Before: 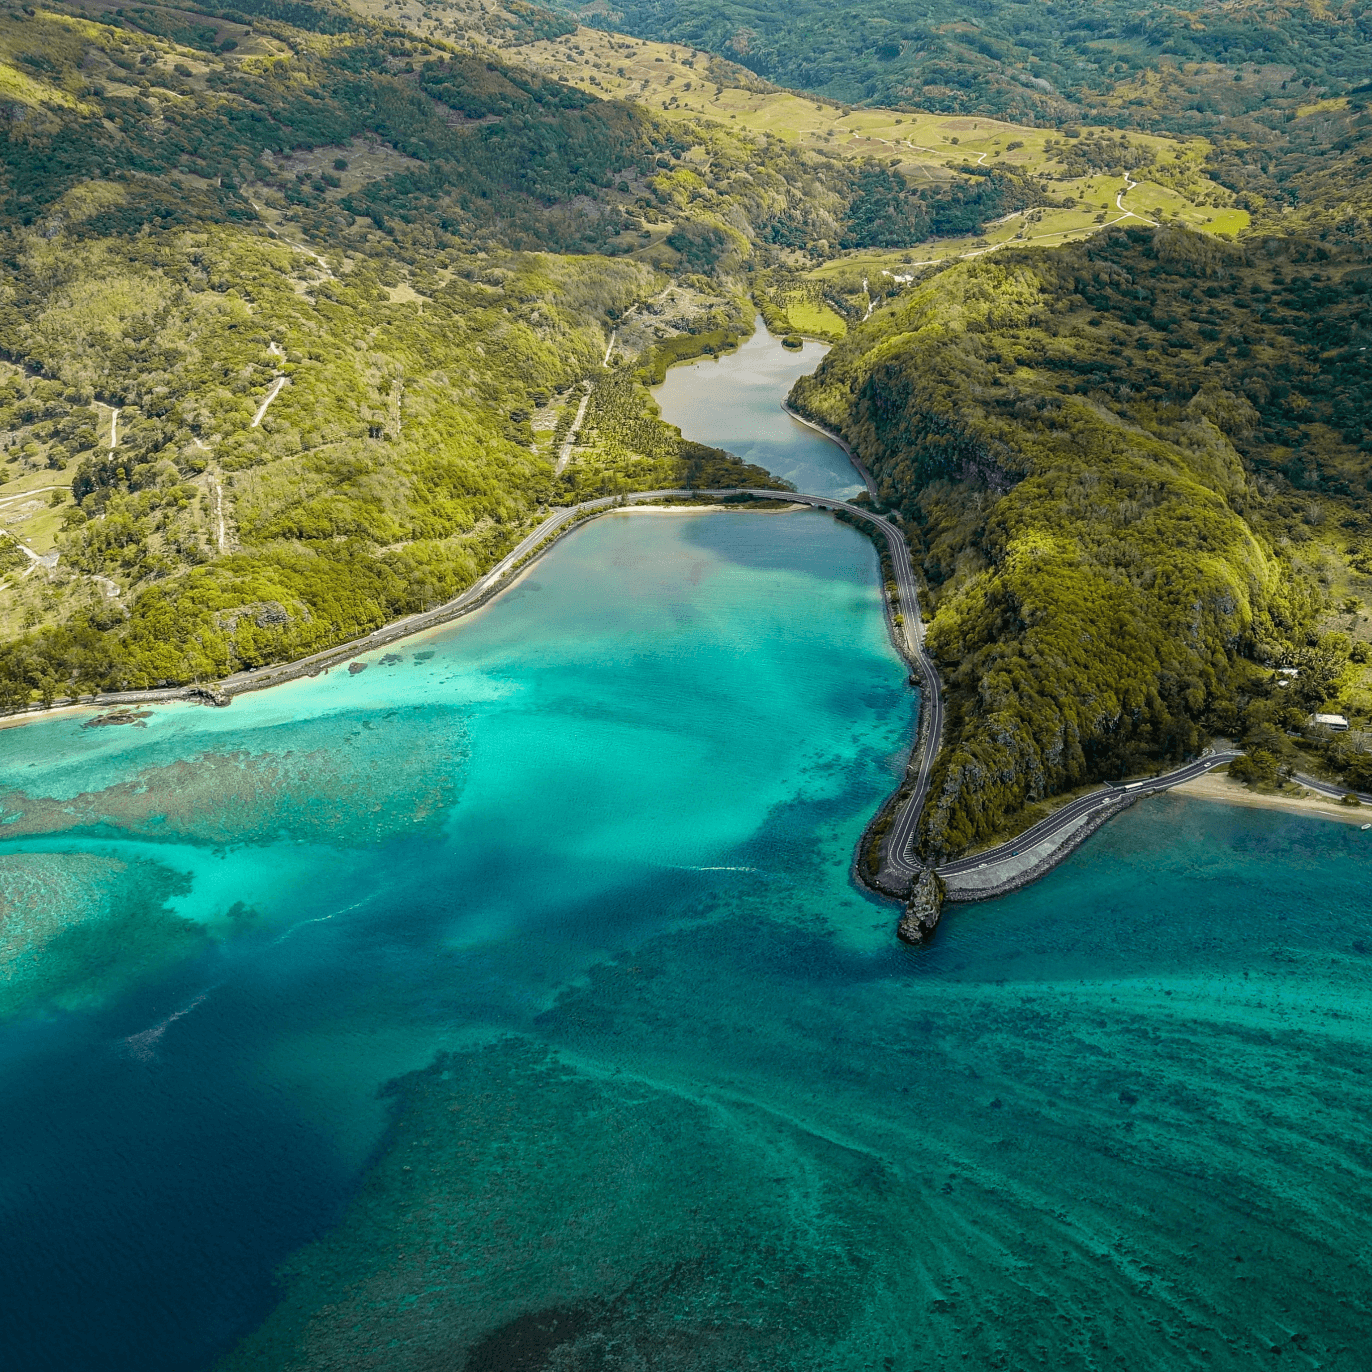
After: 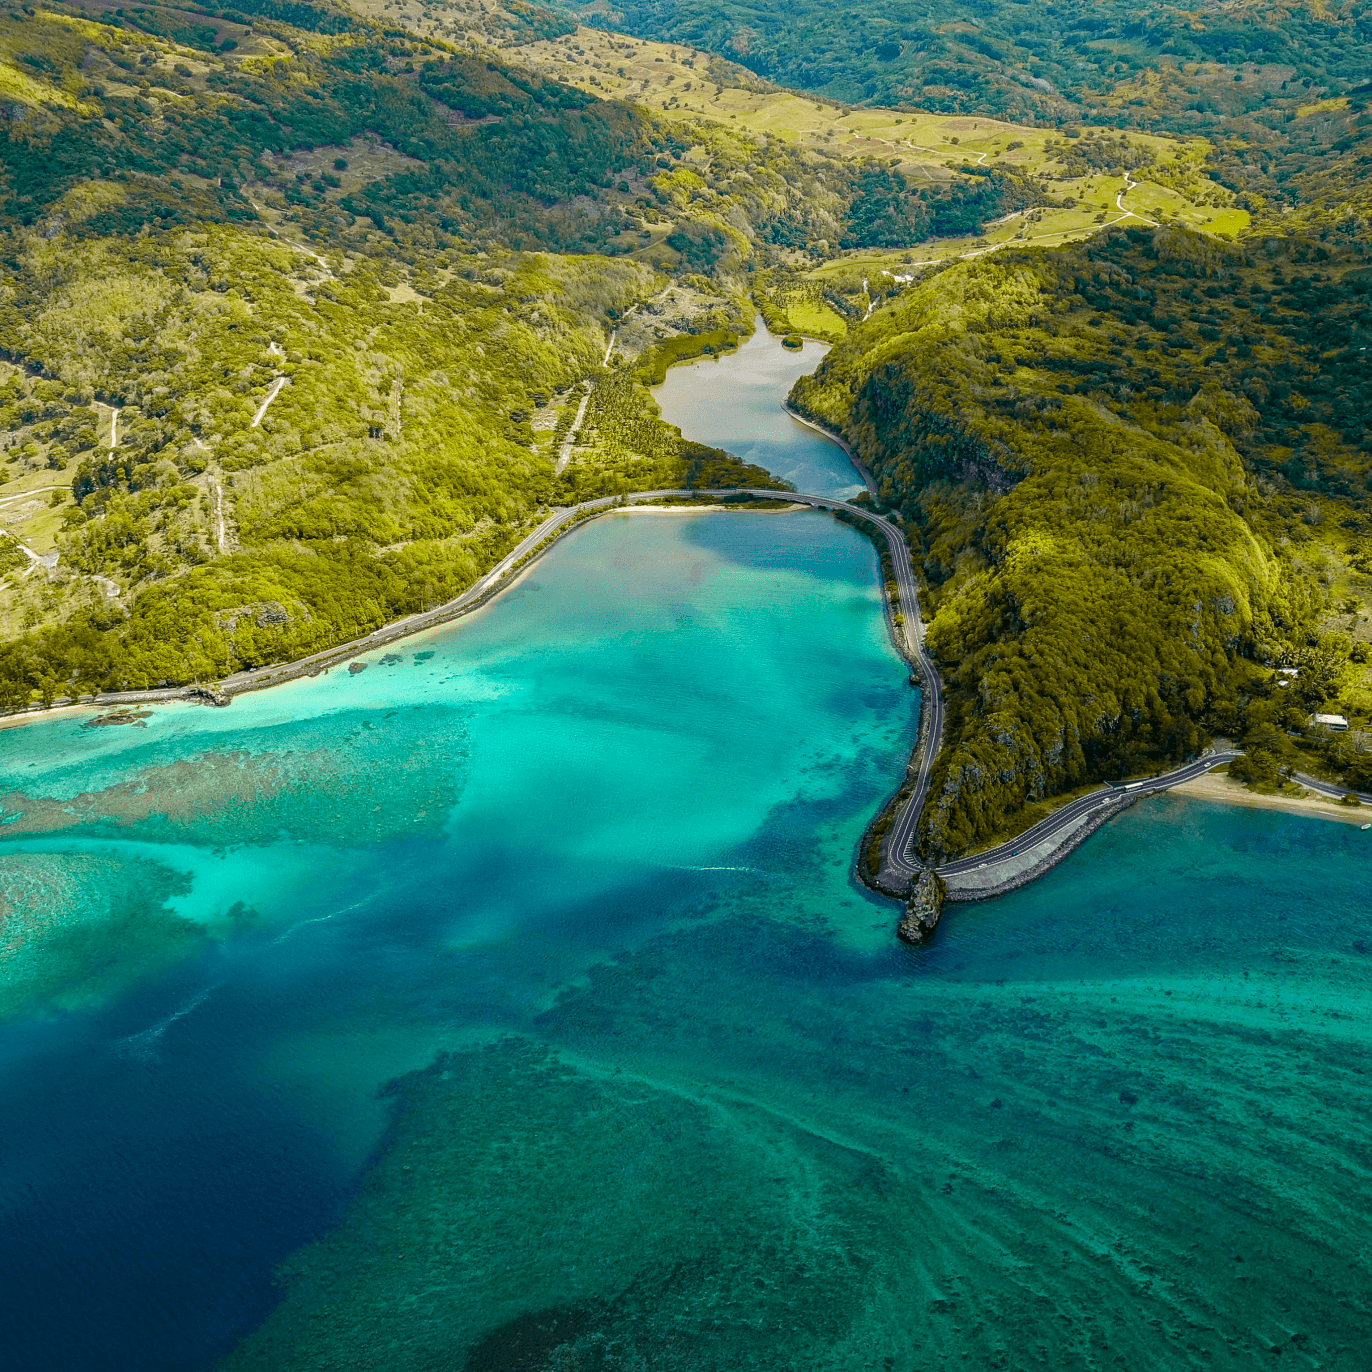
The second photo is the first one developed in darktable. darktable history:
color balance rgb: perceptual saturation grading › global saturation 45.935%, perceptual saturation grading › highlights -50.511%, perceptual saturation grading › shadows 30.389%, global vibrance 20%
